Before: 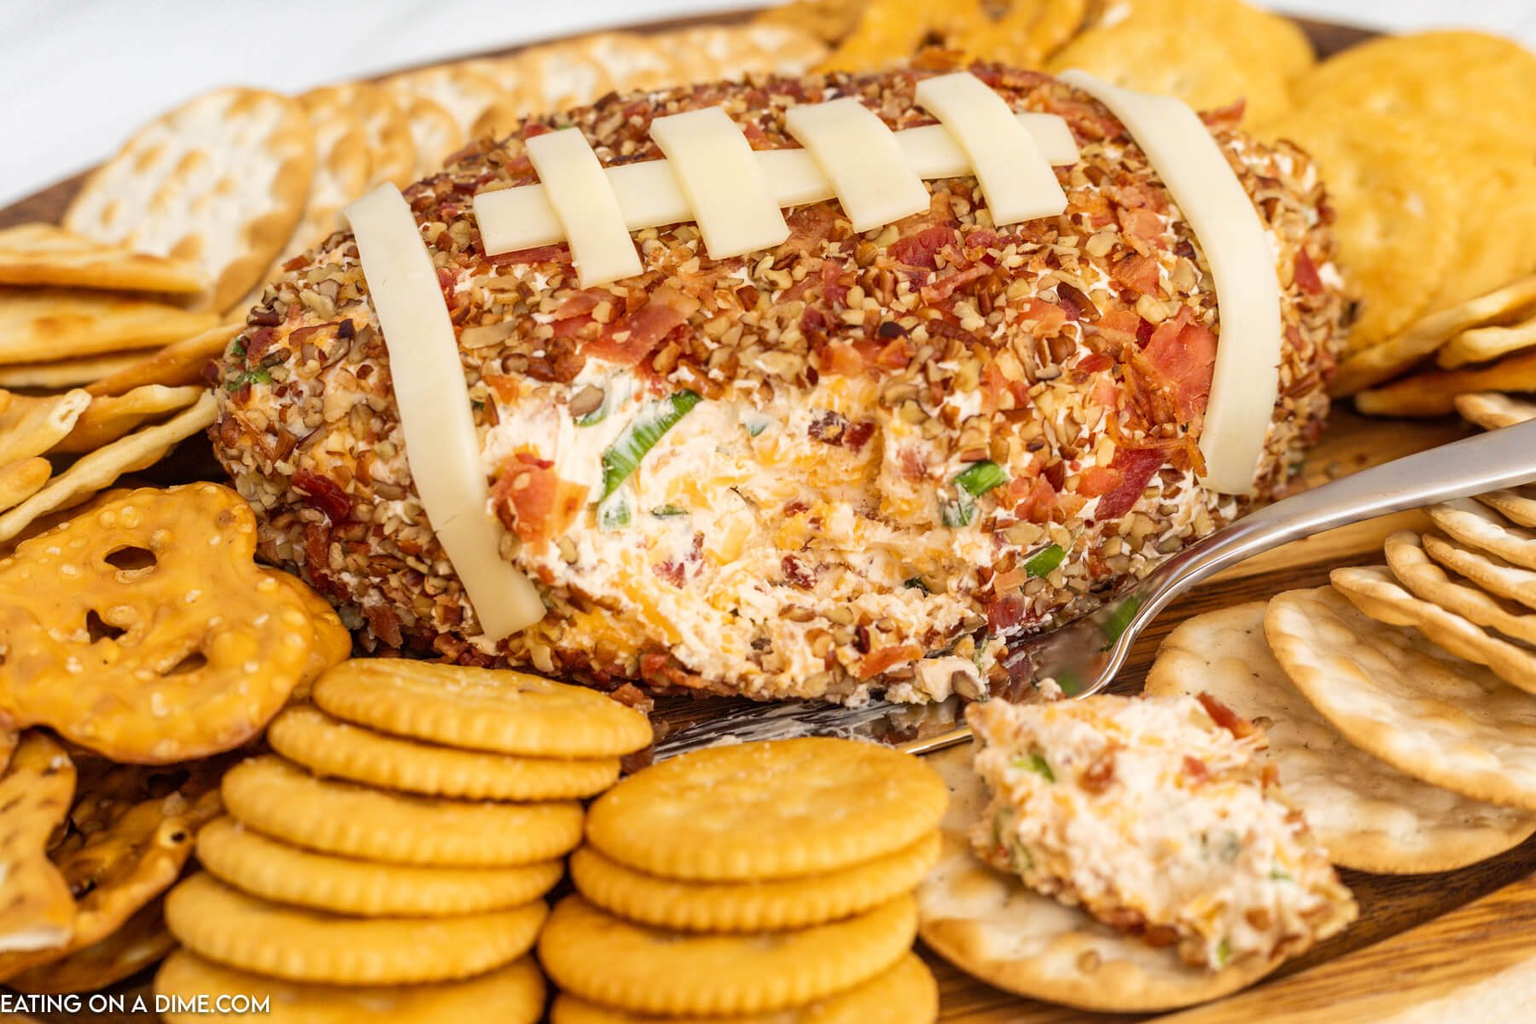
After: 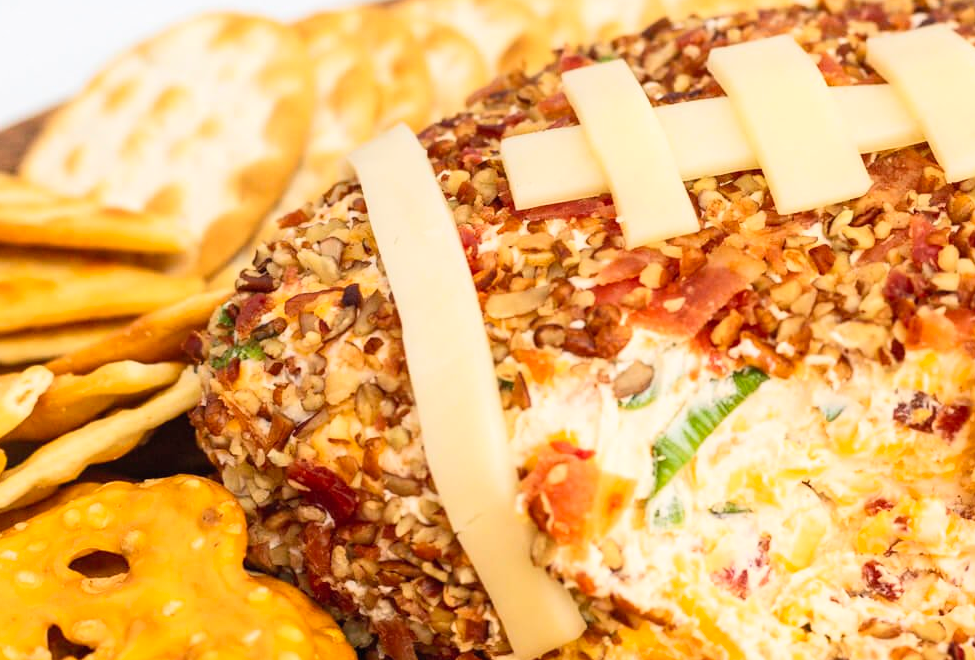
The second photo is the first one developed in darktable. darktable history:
crop and rotate: left 3.019%, top 7.509%, right 42.802%, bottom 37.42%
contrast brightness saturation: contrast 0.196, brightness 0.164, saturation 0.216
